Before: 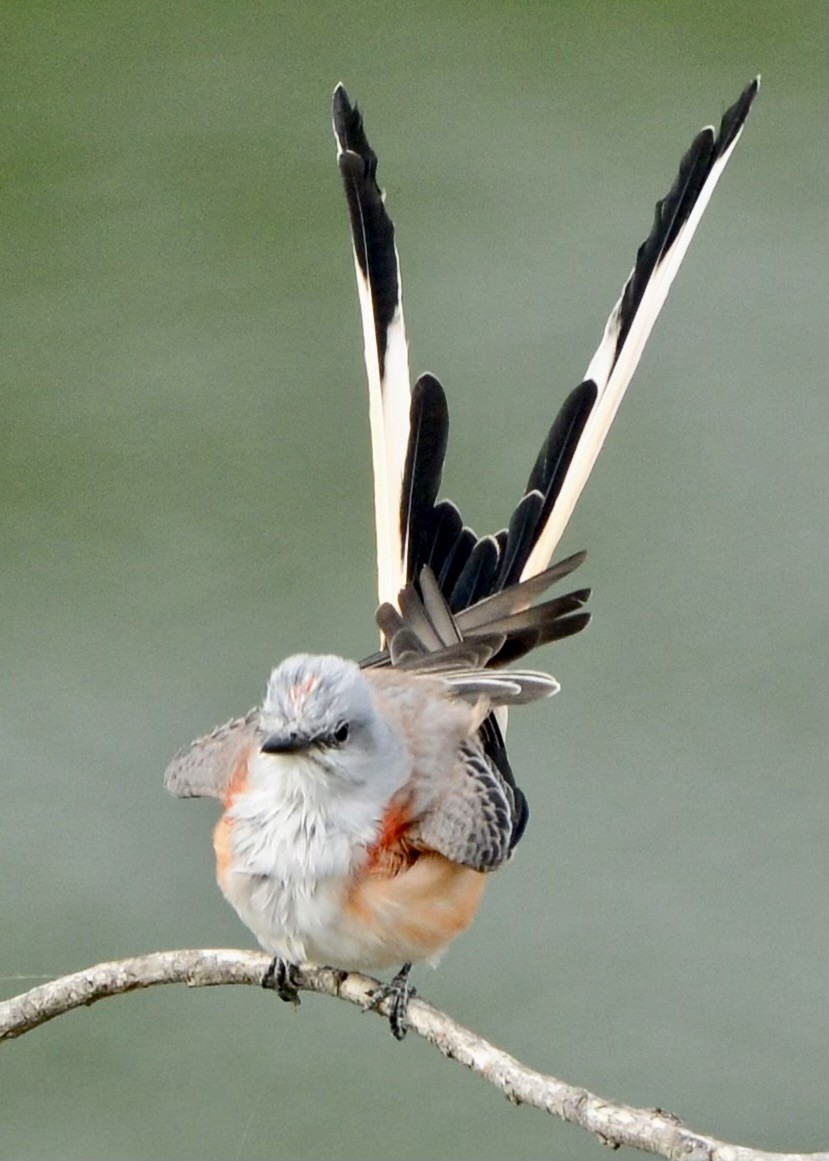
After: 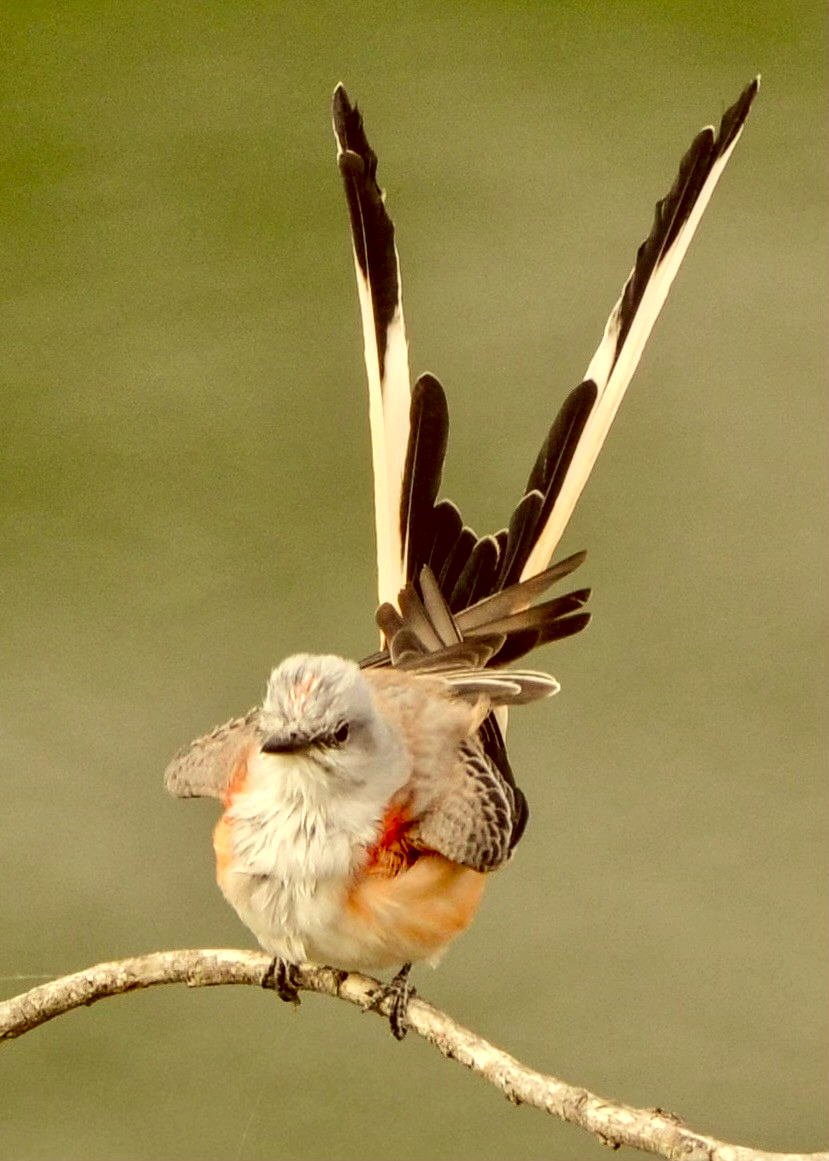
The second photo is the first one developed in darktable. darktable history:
velvia: strength 8.96%
color correction: highlights a* 0.98, highlights b* 23.55, shadows a* 15.84, shadows b* 24.41
local contrast: on, module defaults
